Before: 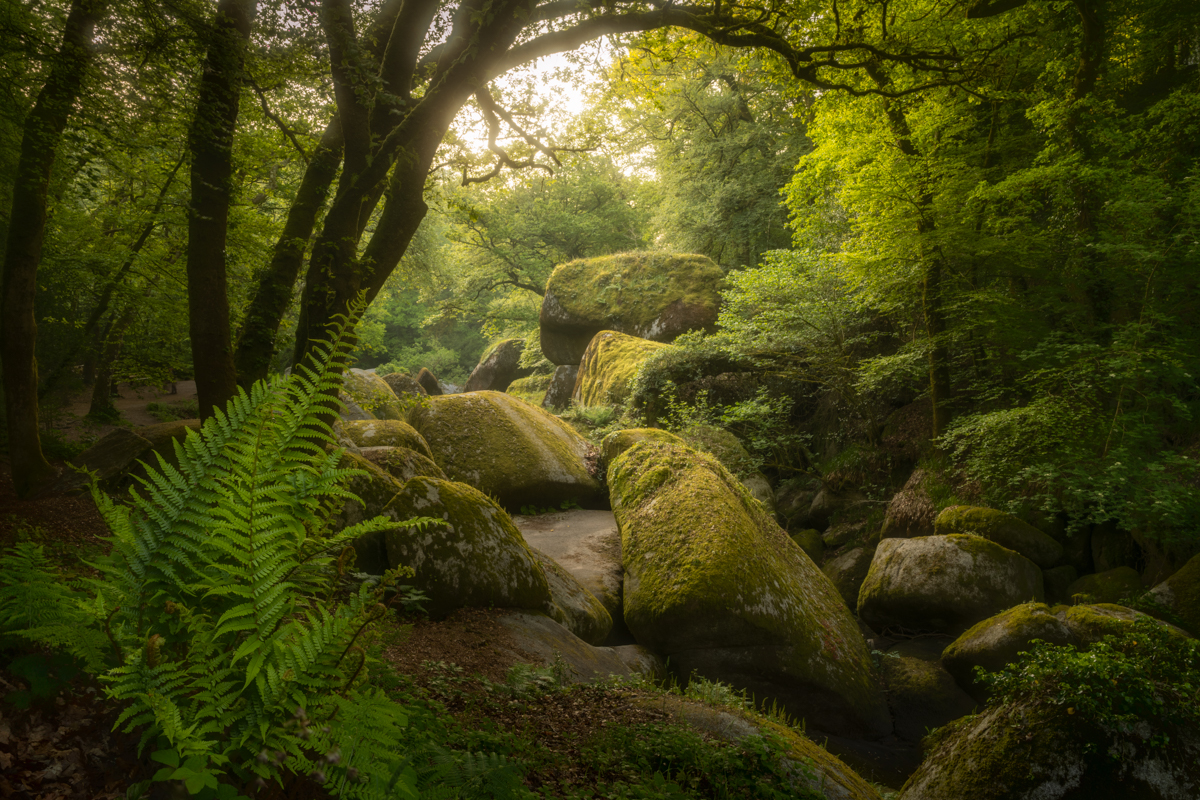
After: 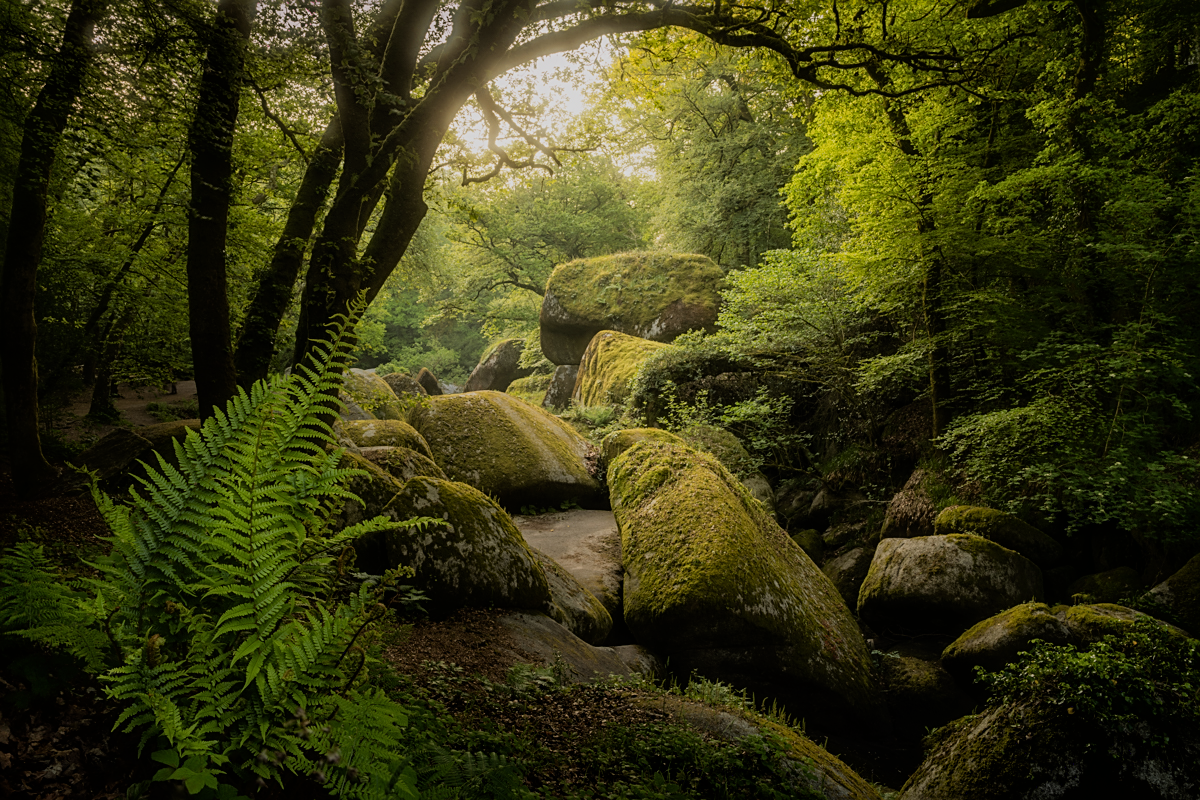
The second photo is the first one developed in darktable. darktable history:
sharpen: on, module defaults
filmic rgb: black relative exposure -7.71 EV, white relative exposure 4.39 EV, threshold 5.95 EV, hardness 3.76, latitude 37.59%, contrast 0.974, highlights saturation mix 9.1%, shadows ↔ highlights balance 4.54%, enable highlight reconstruction true
